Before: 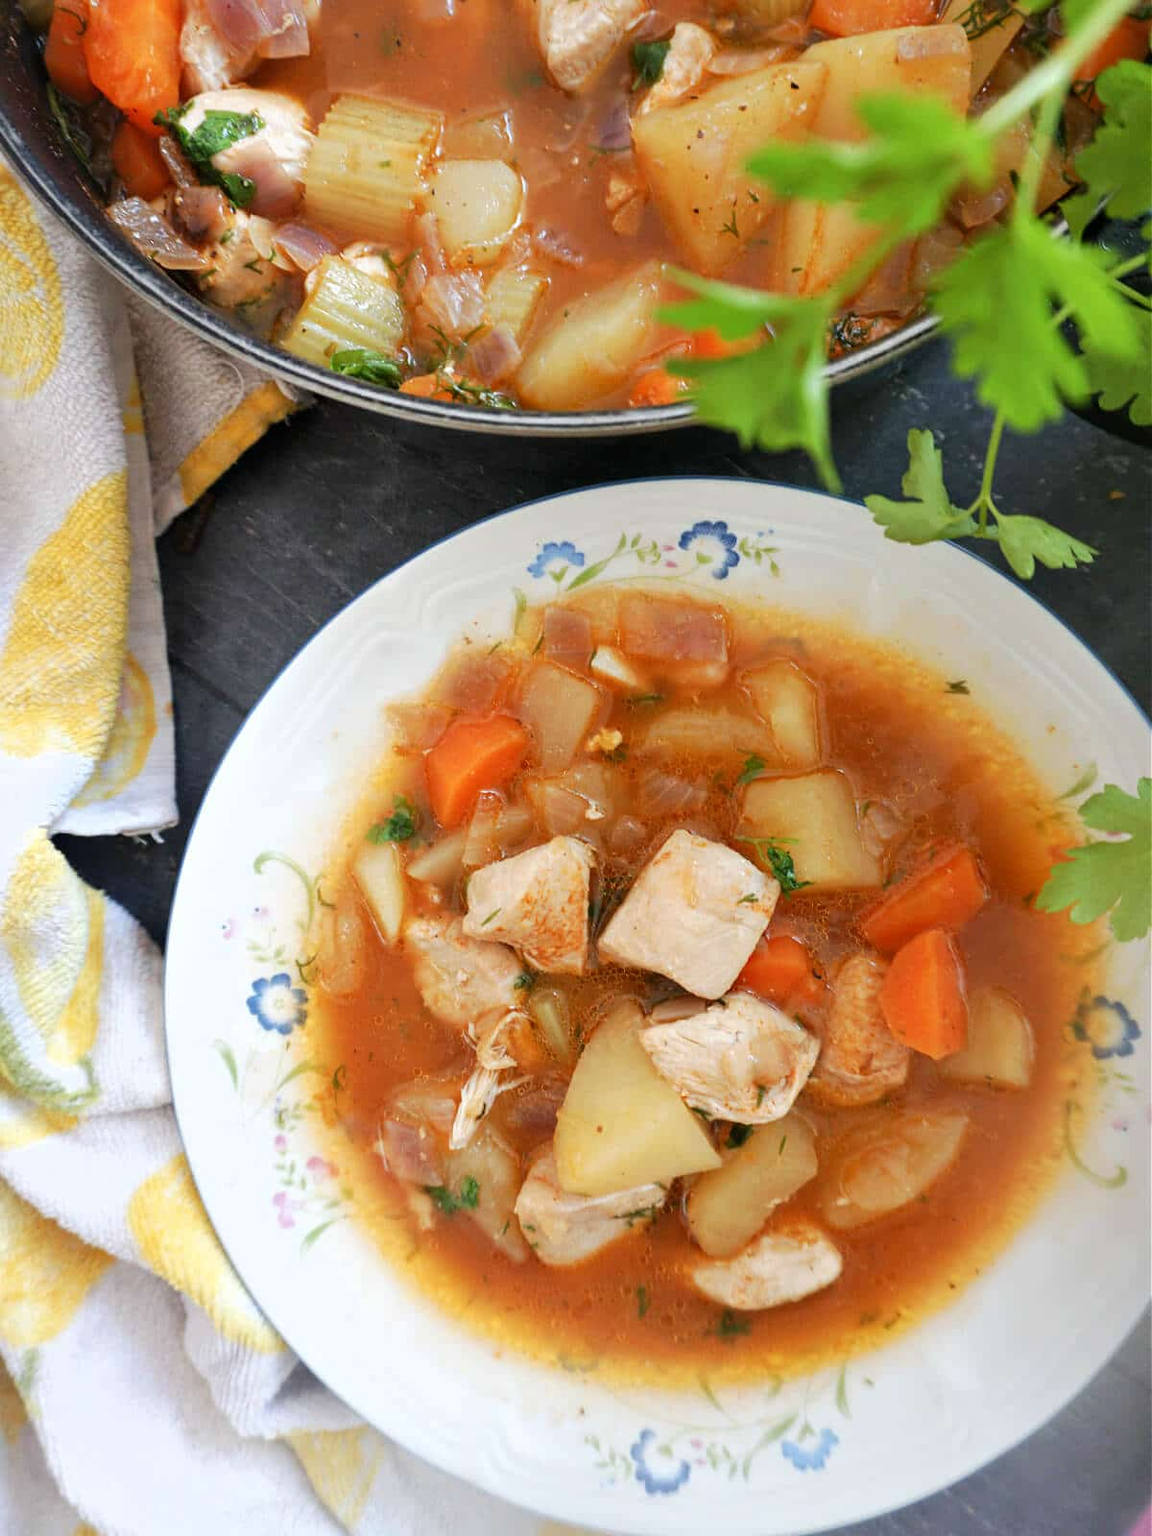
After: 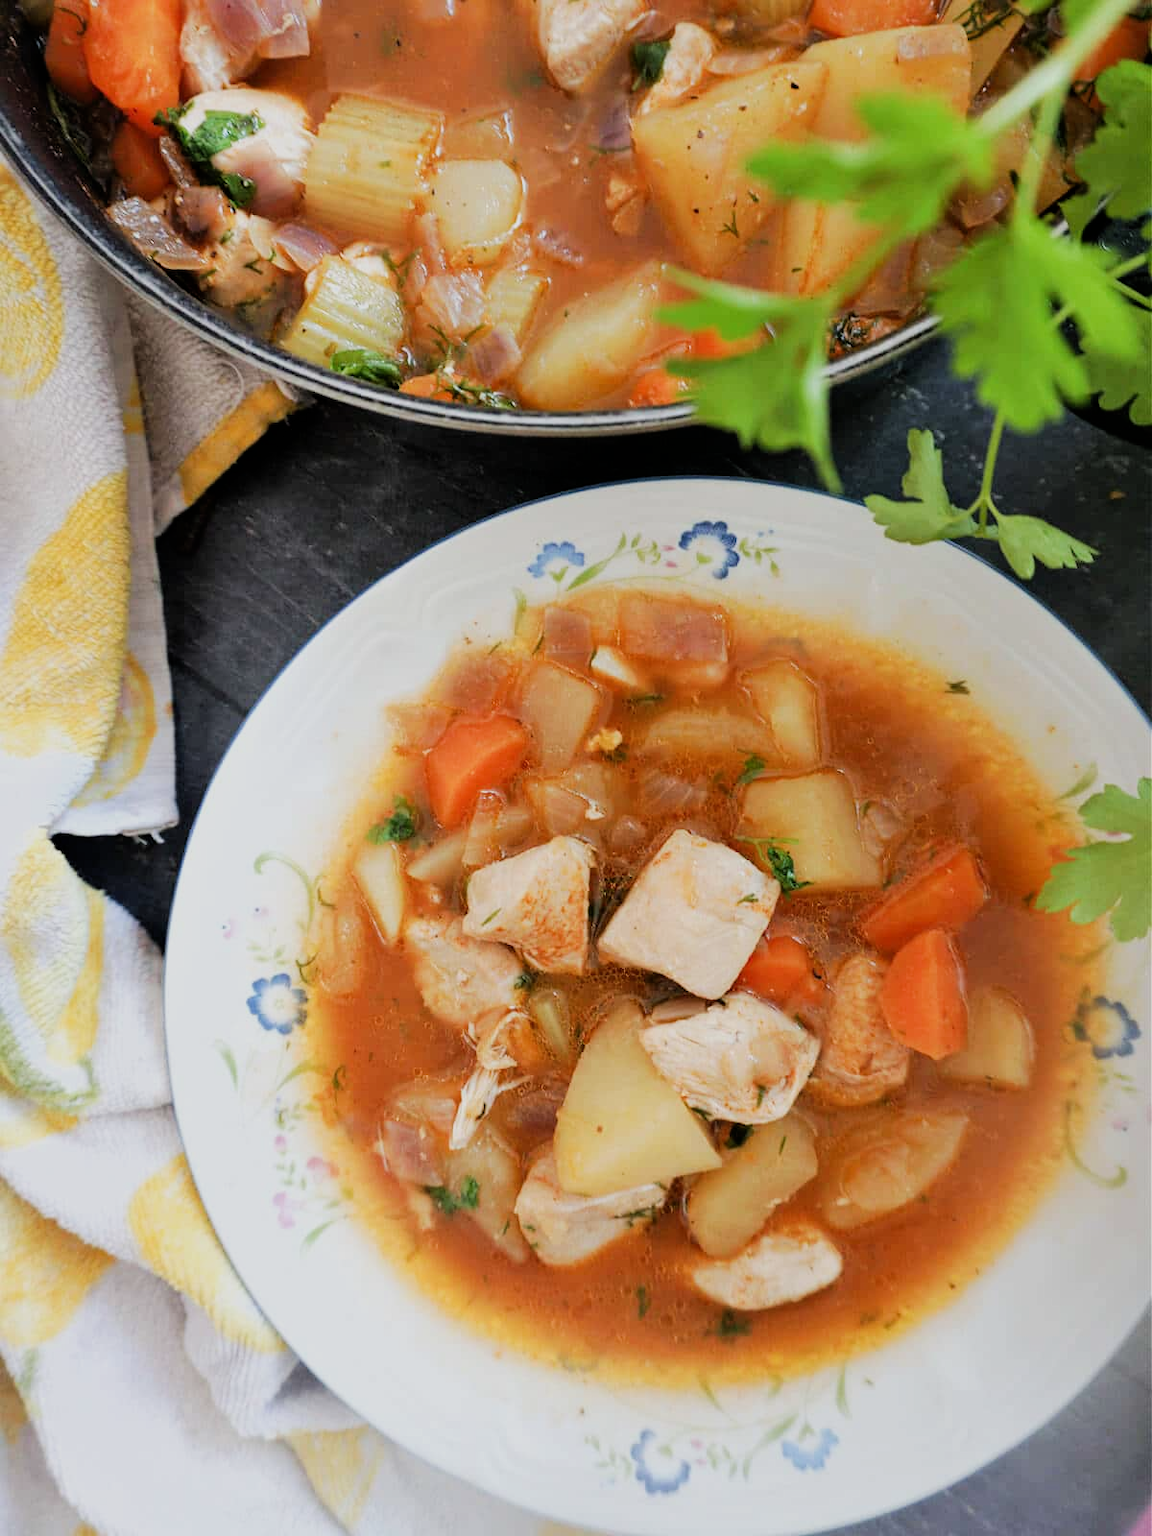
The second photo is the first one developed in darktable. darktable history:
filmic rgb: black relative exposure -7.65 EV, white relative exposure 3.99 EV, hardness 4.02, contrast 1.098, highlights saturation mix -31.24%
